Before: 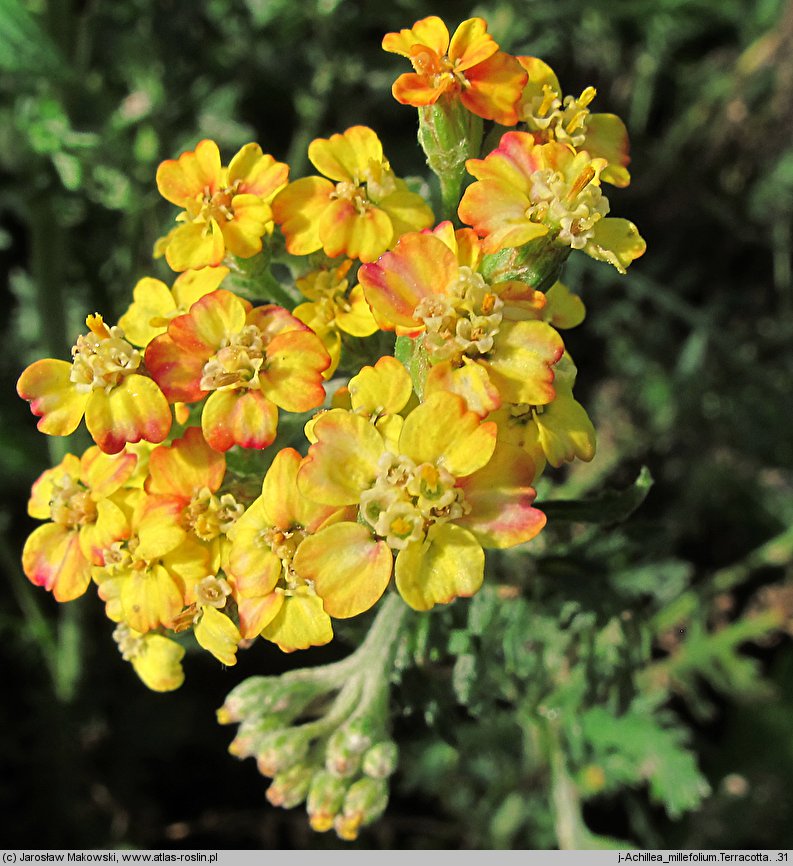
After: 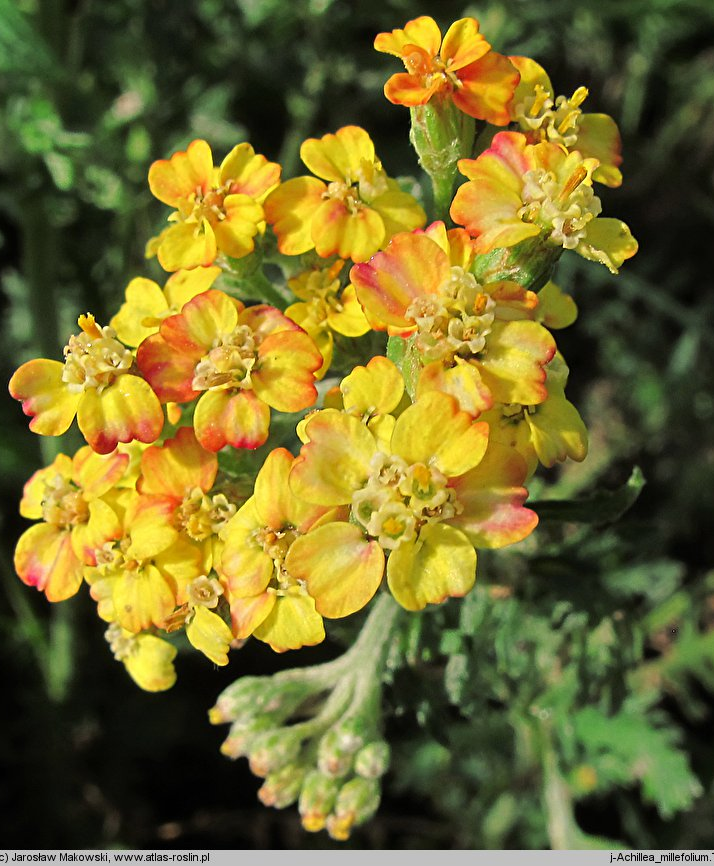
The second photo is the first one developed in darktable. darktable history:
white balance: emerald 1
crop and rotate: left 1.088%, right 8.807%
